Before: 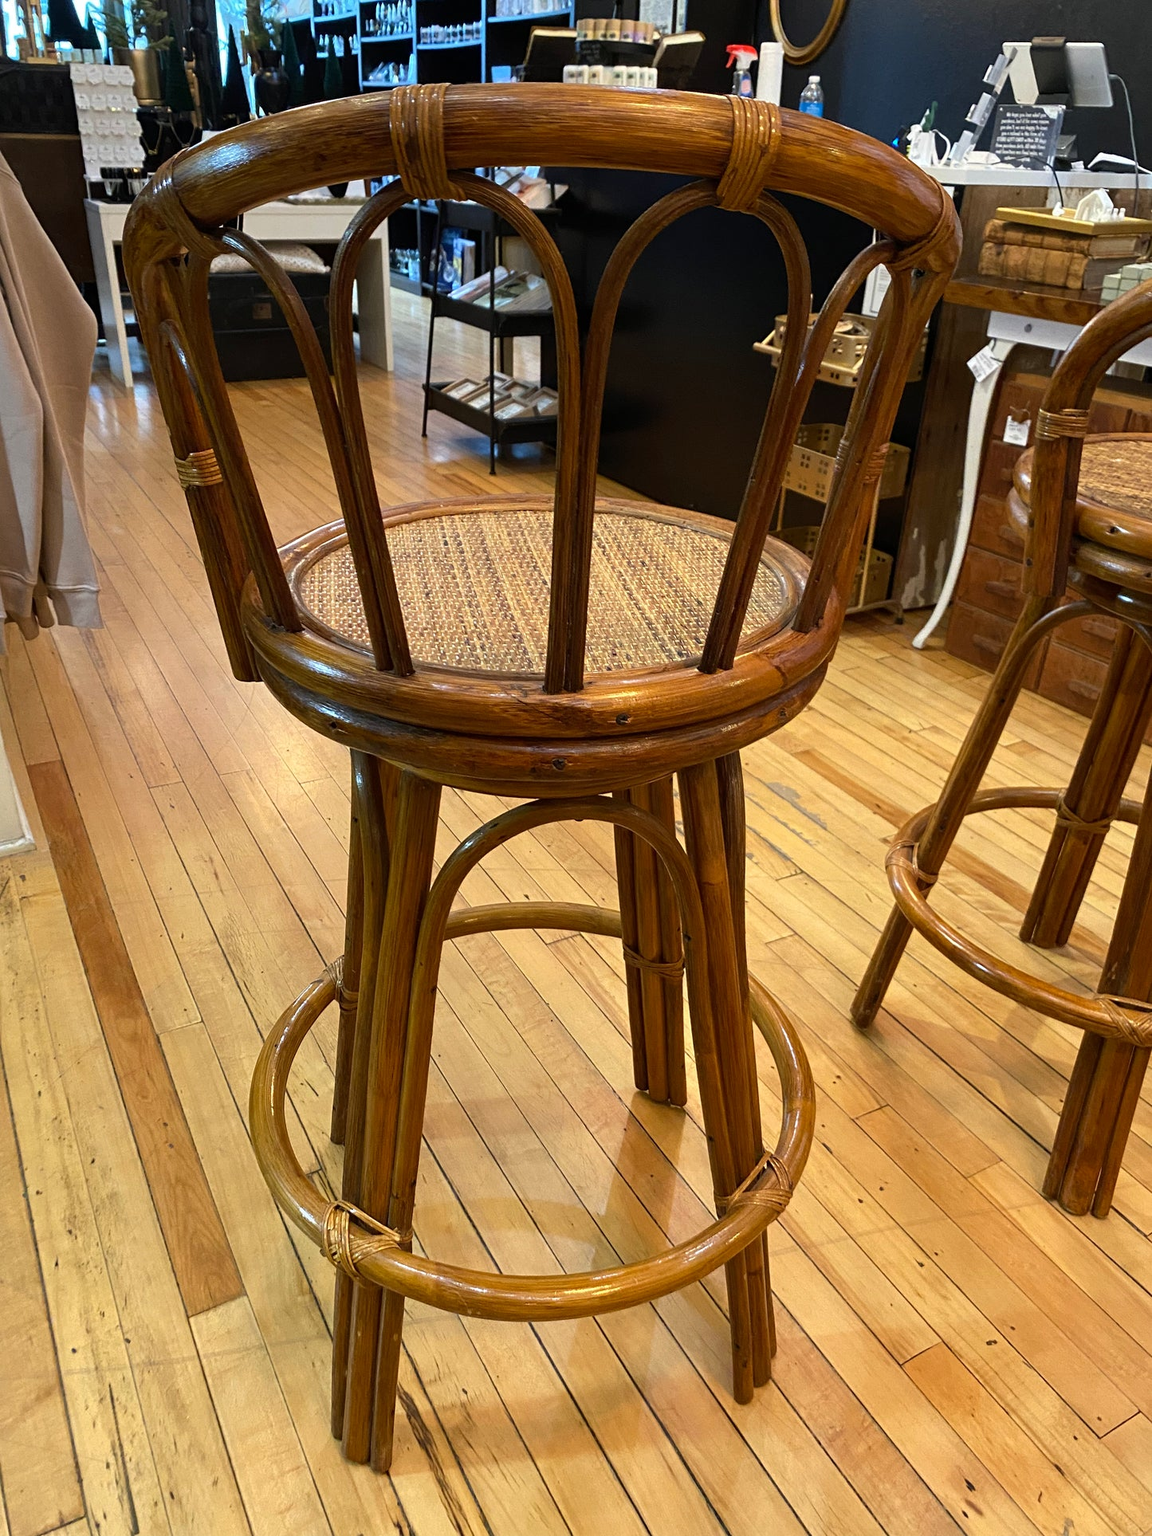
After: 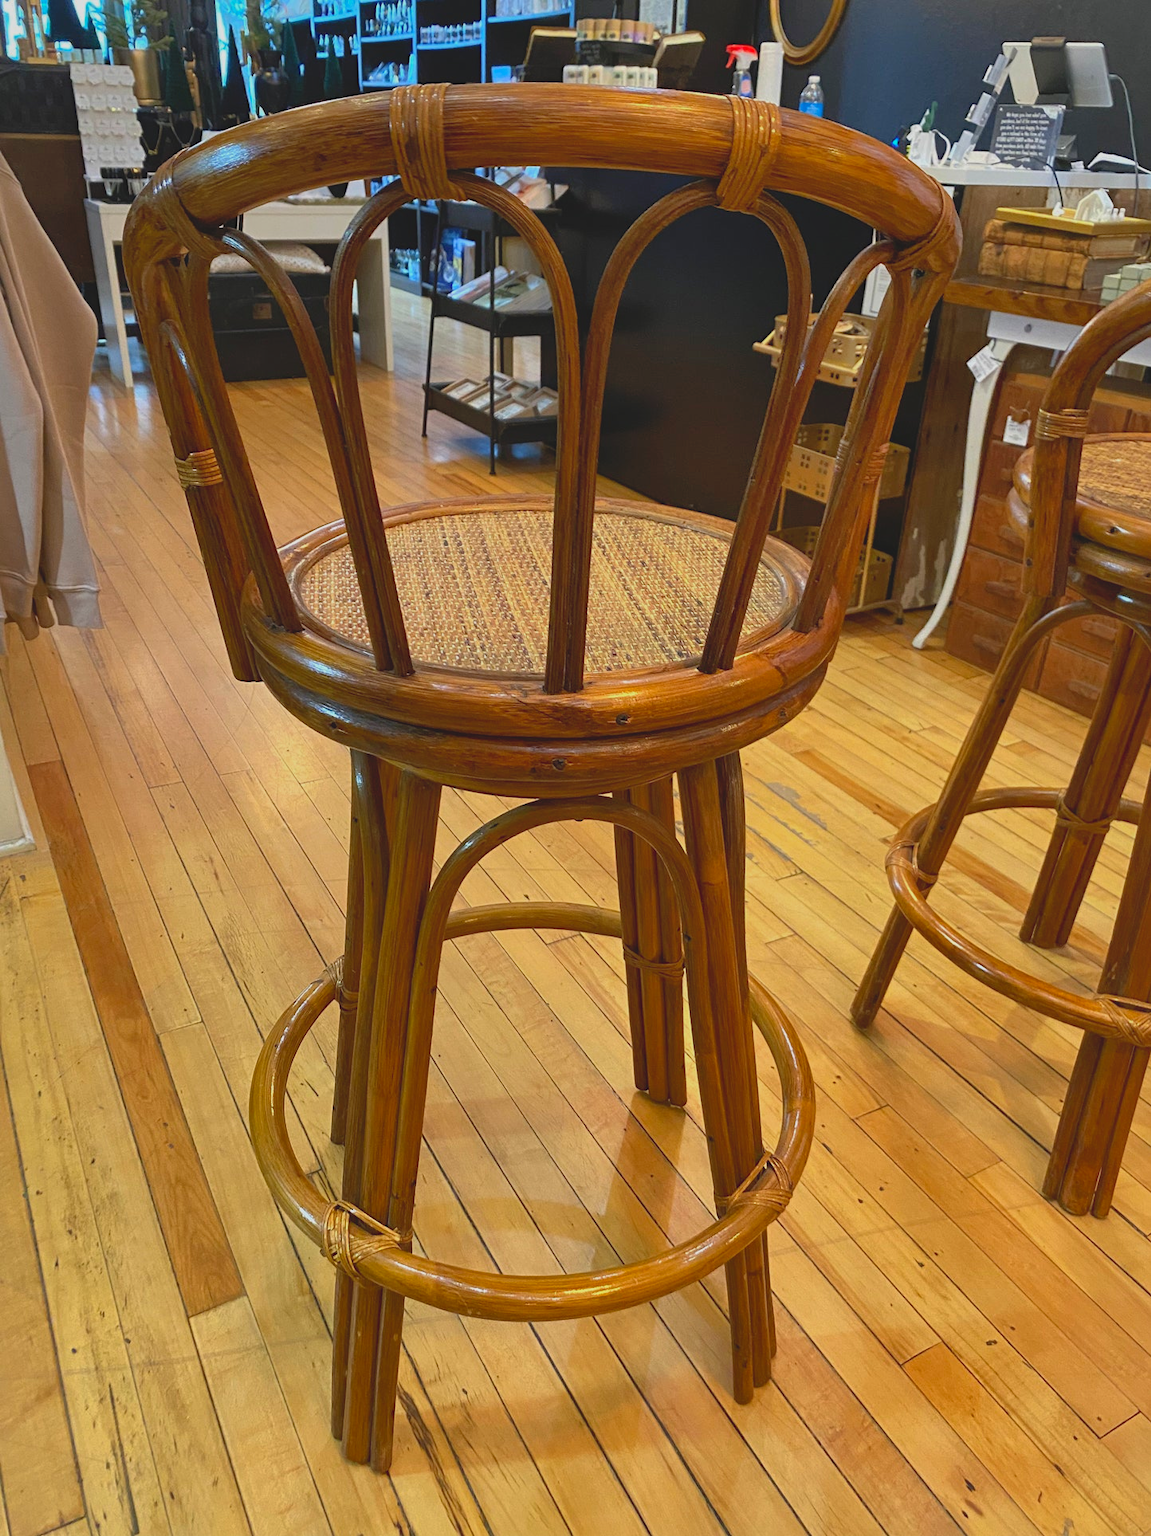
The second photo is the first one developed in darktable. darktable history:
lowpass: radius 0.1, contrast 0.85, saturation 1.1, unbound 0
shadows and highlights: on, module defaults
